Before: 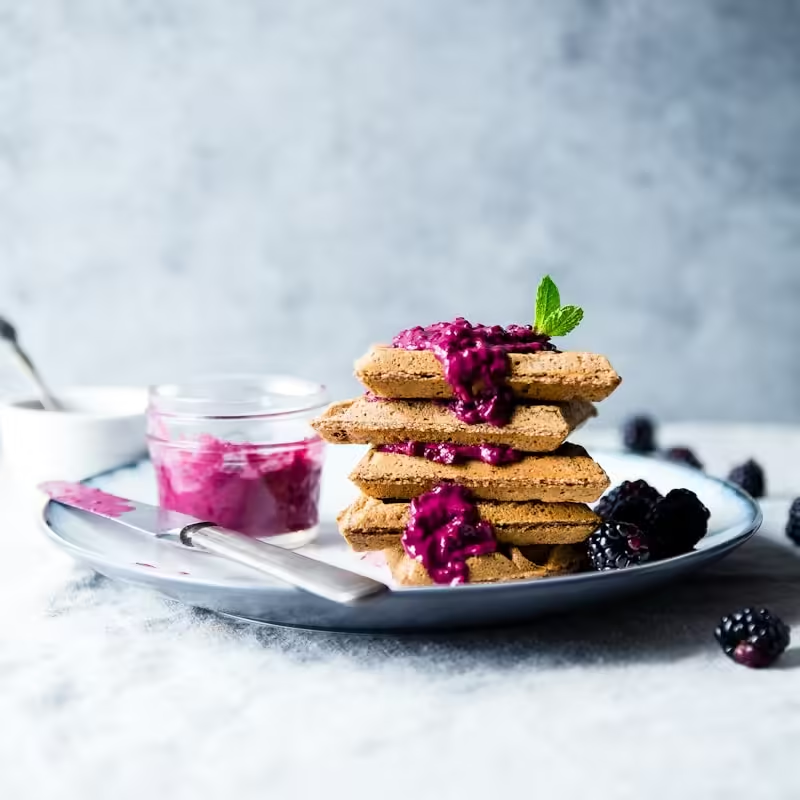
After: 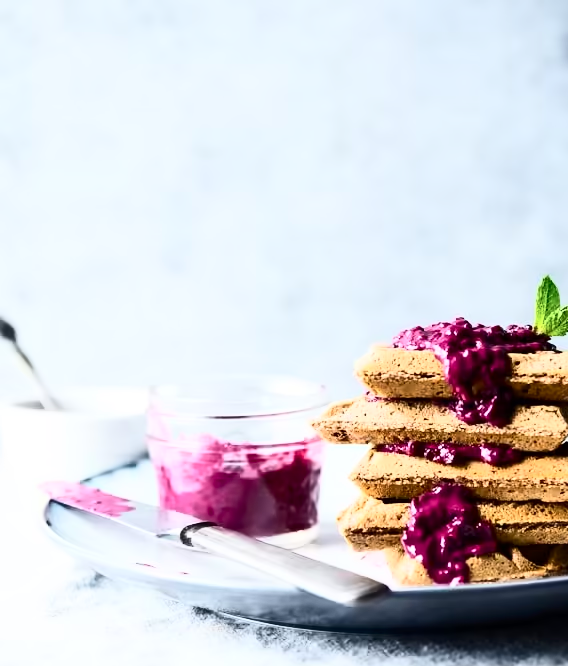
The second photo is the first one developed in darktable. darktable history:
contrast brightness saturation: contrast 0.39, brightness 0.1
crop: right 28.885%, bottom 16.626%
